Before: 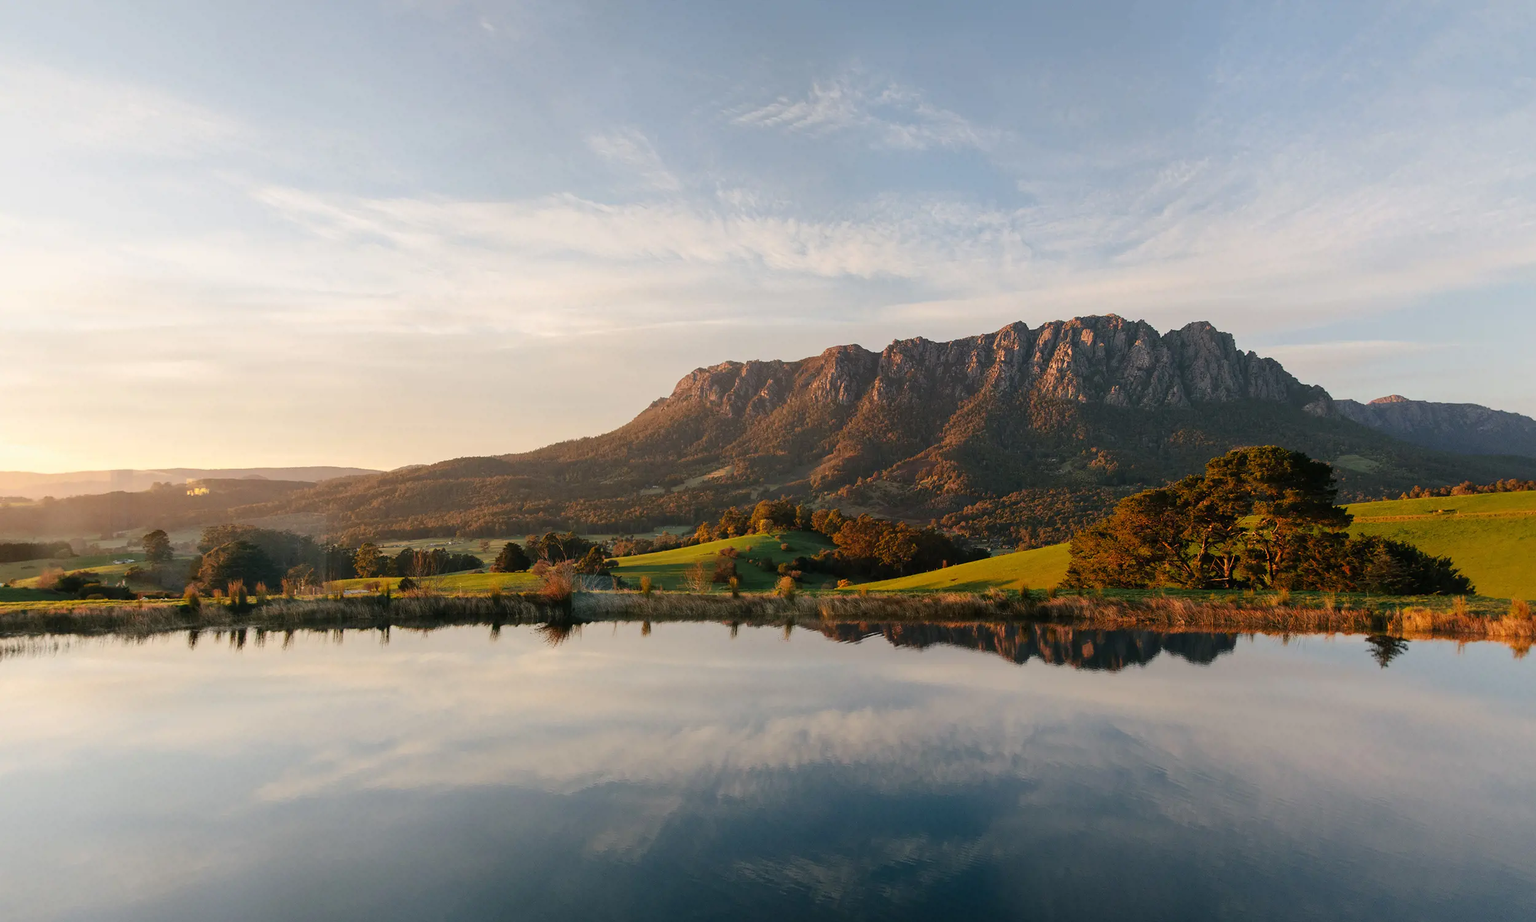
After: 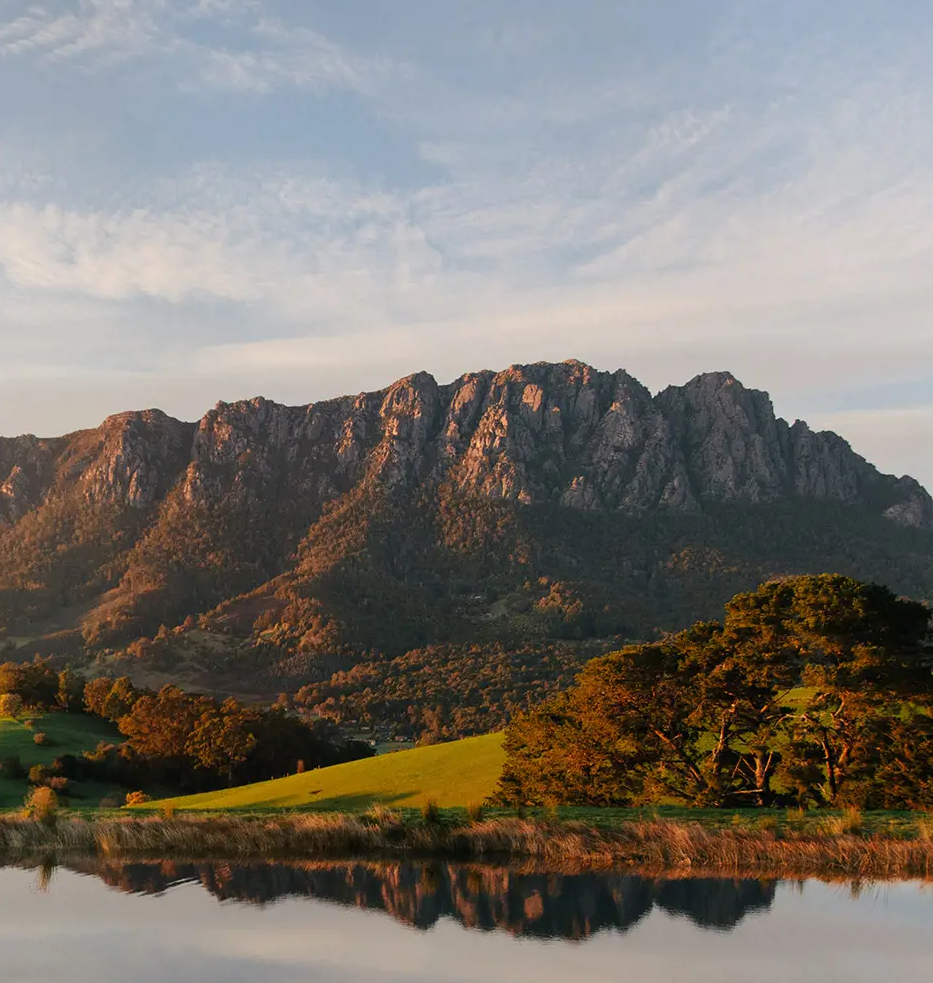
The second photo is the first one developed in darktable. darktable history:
crop and rotate: left 49.497%, top 10.096%, right 13.143%, bottom 24.351%
